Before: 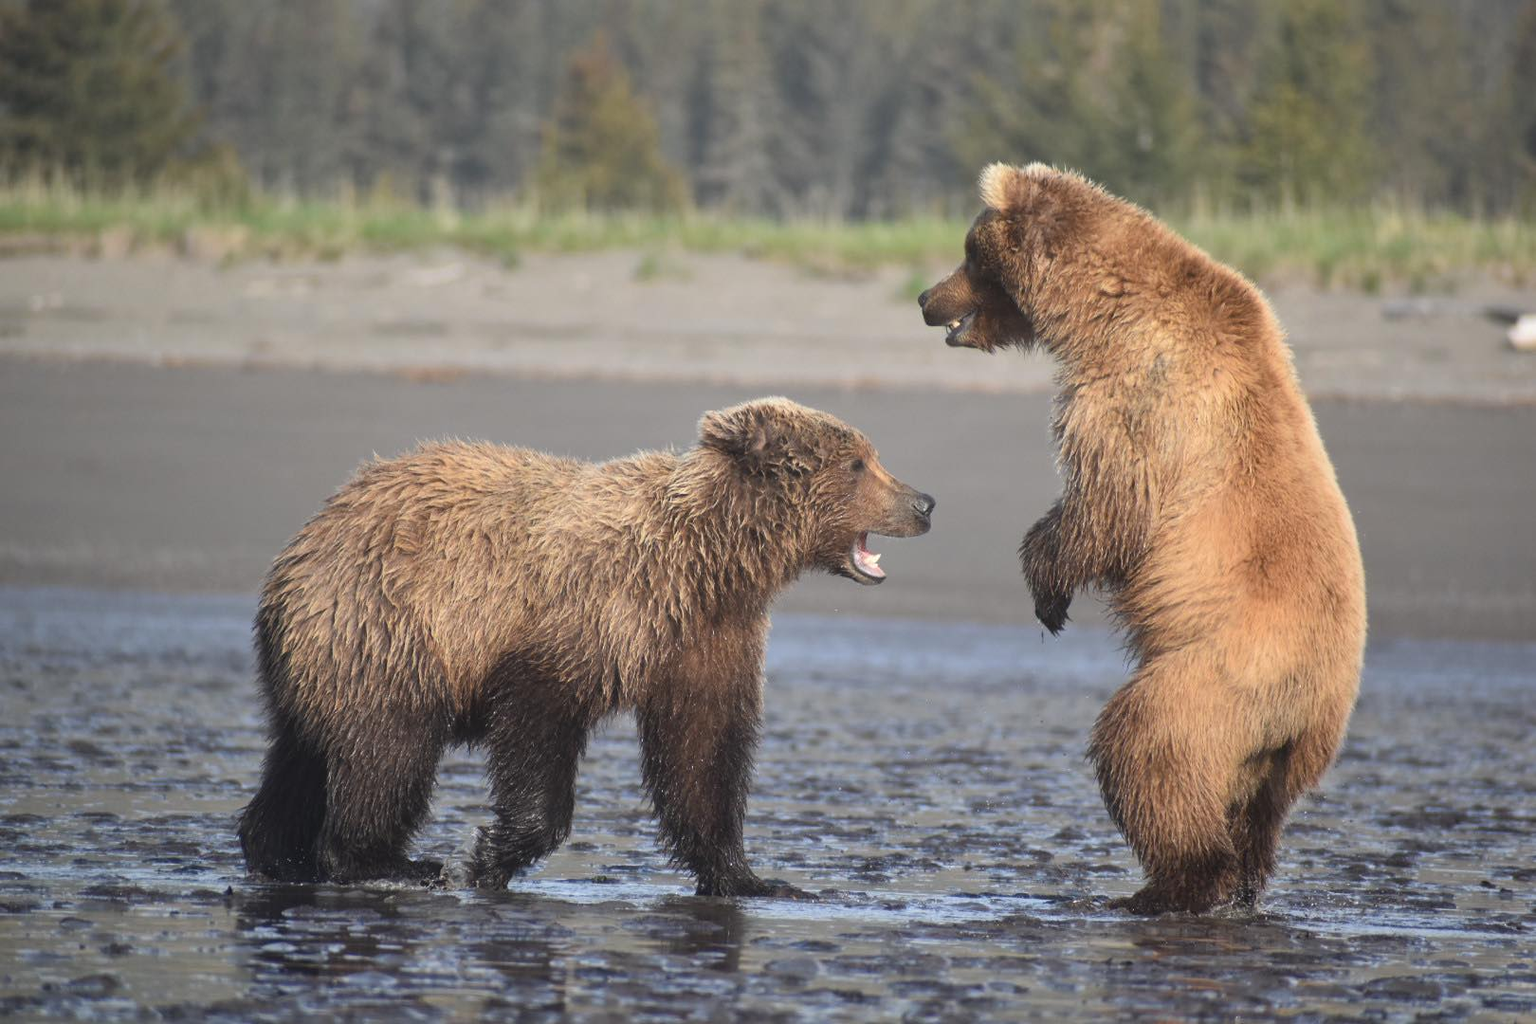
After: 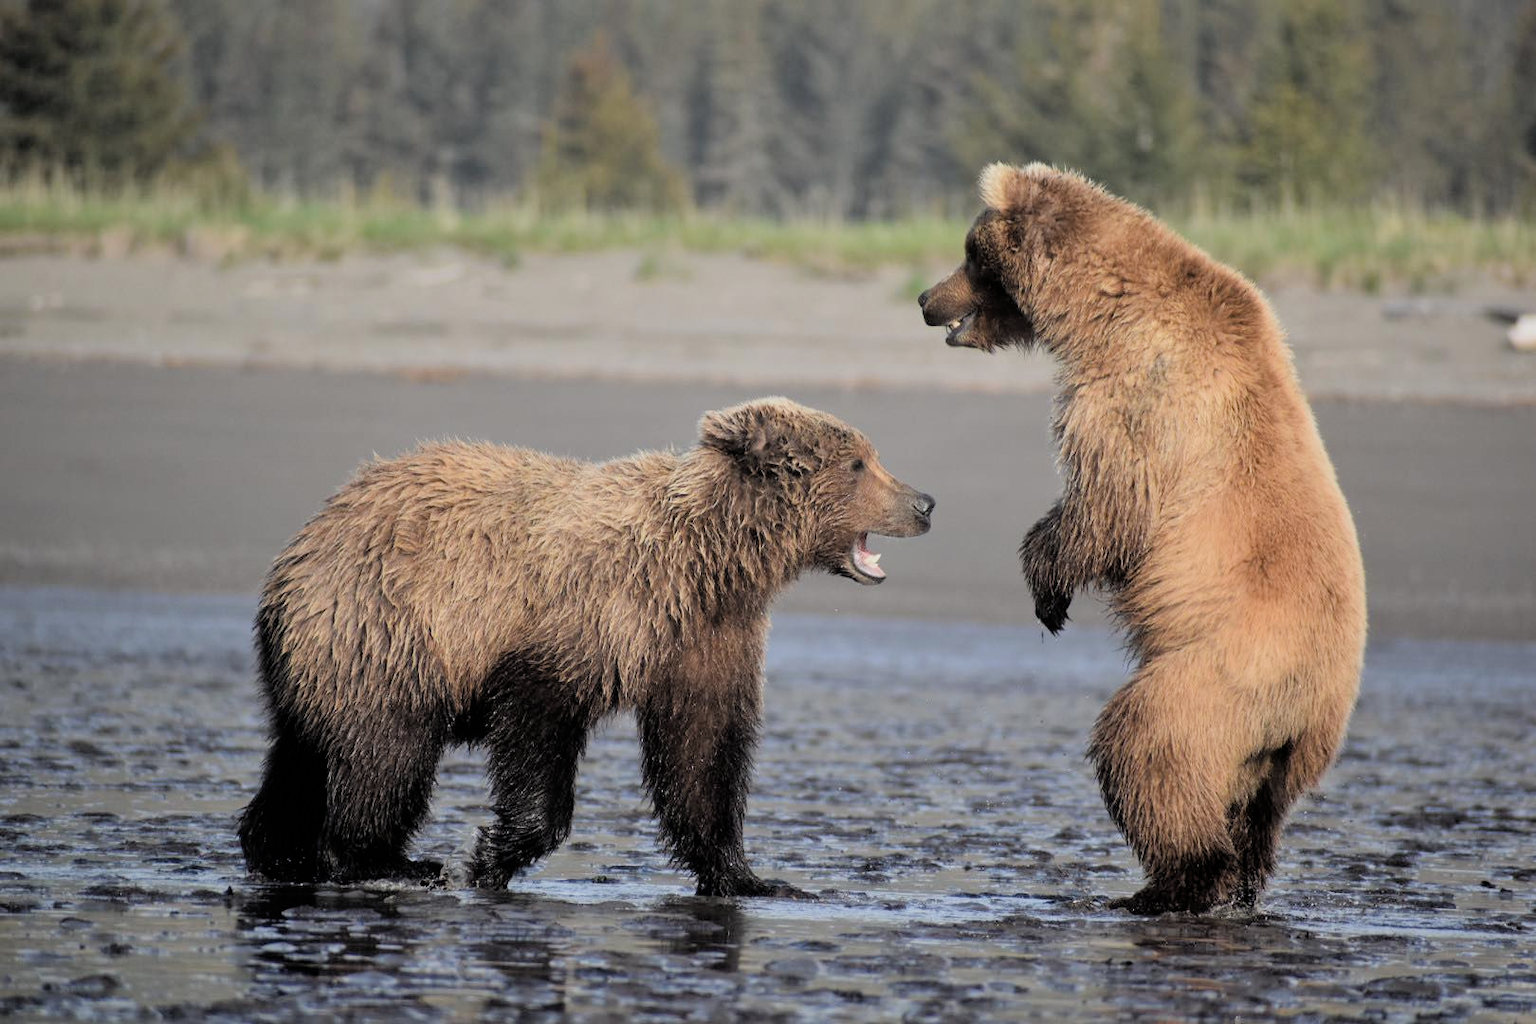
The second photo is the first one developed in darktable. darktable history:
filmic rgb: black relative exposure -3.86 EV, white relative exposure 3.48 EV, hardness 2.61, contrast 1.104
color correction: highlights b* 0.018, saturation 0.981
